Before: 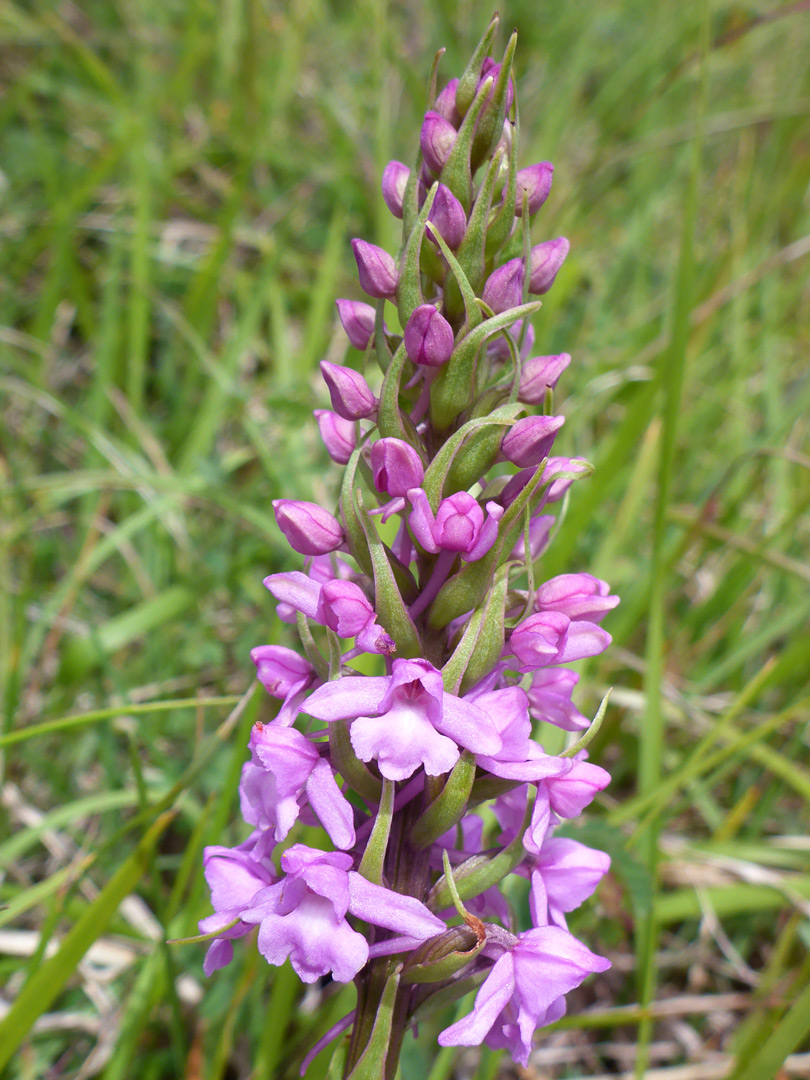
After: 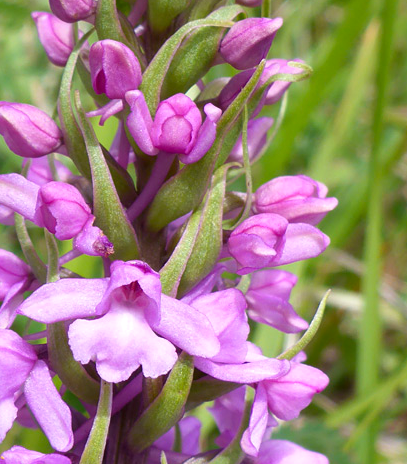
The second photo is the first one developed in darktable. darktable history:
local contrast: mode bilateral grid, contrast 20, coarseness 50, detail 119%, midtone range 0.2
crop: left 34.902%, top 36.905%, right 14.748%, bottom 20.11%
color correction: highlights b* 0.053, saturation 1.09
